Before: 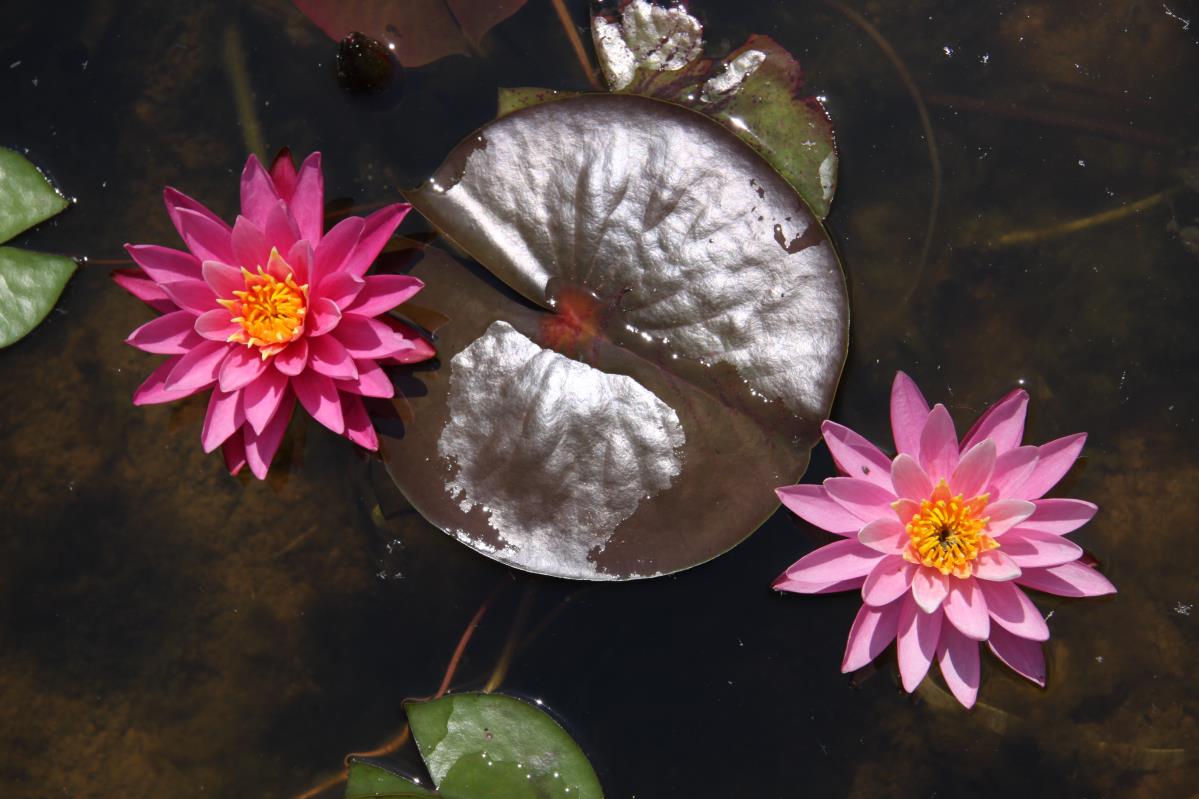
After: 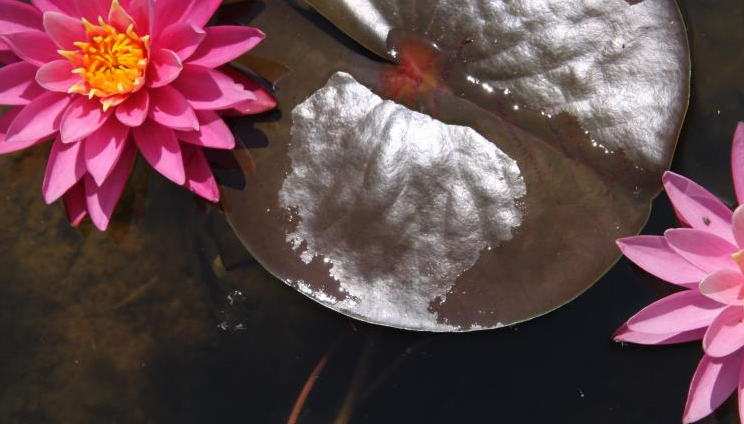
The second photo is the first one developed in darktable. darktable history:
crop: left 13.312%, top 31.28%, right 24.627%, bottom 15.582%
shadows and highlights: shadows 25, highlights -25
